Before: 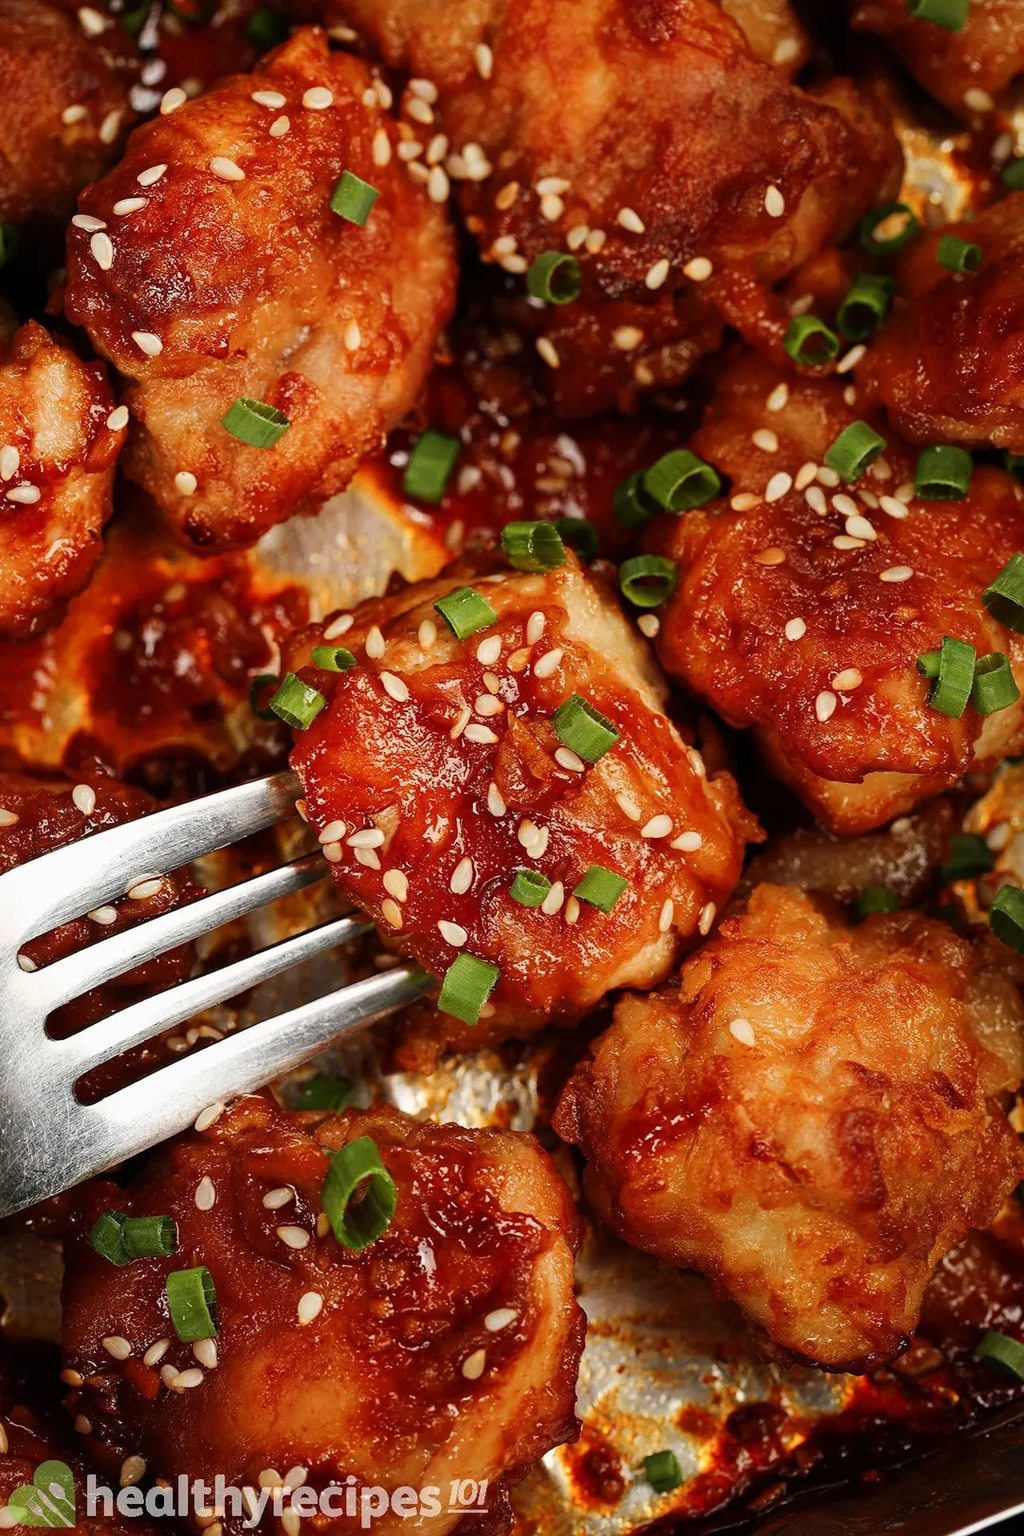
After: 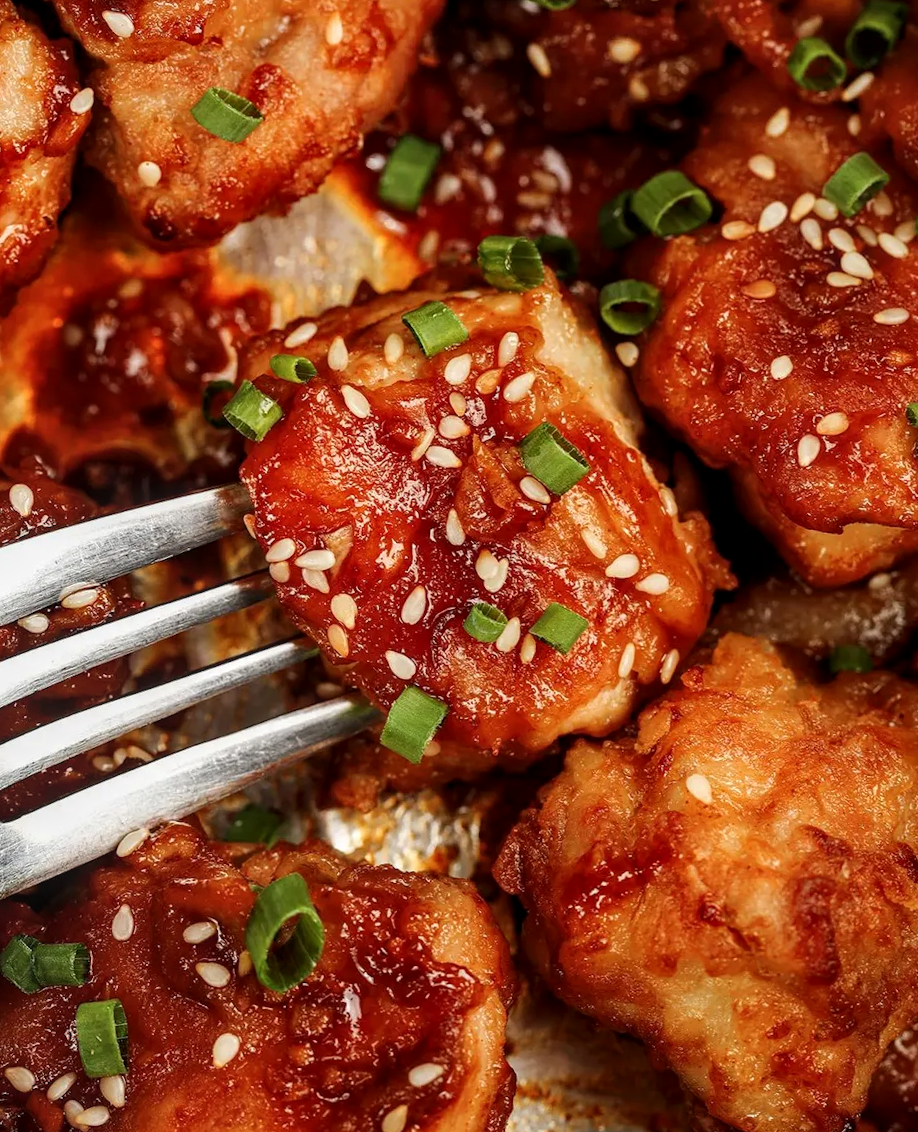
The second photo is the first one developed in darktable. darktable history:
local contrast: on, module defaults
crop and rotate: angle -3.58°, left 9.822%, top 20.628%, right 12.268%, bottom 12.126%
